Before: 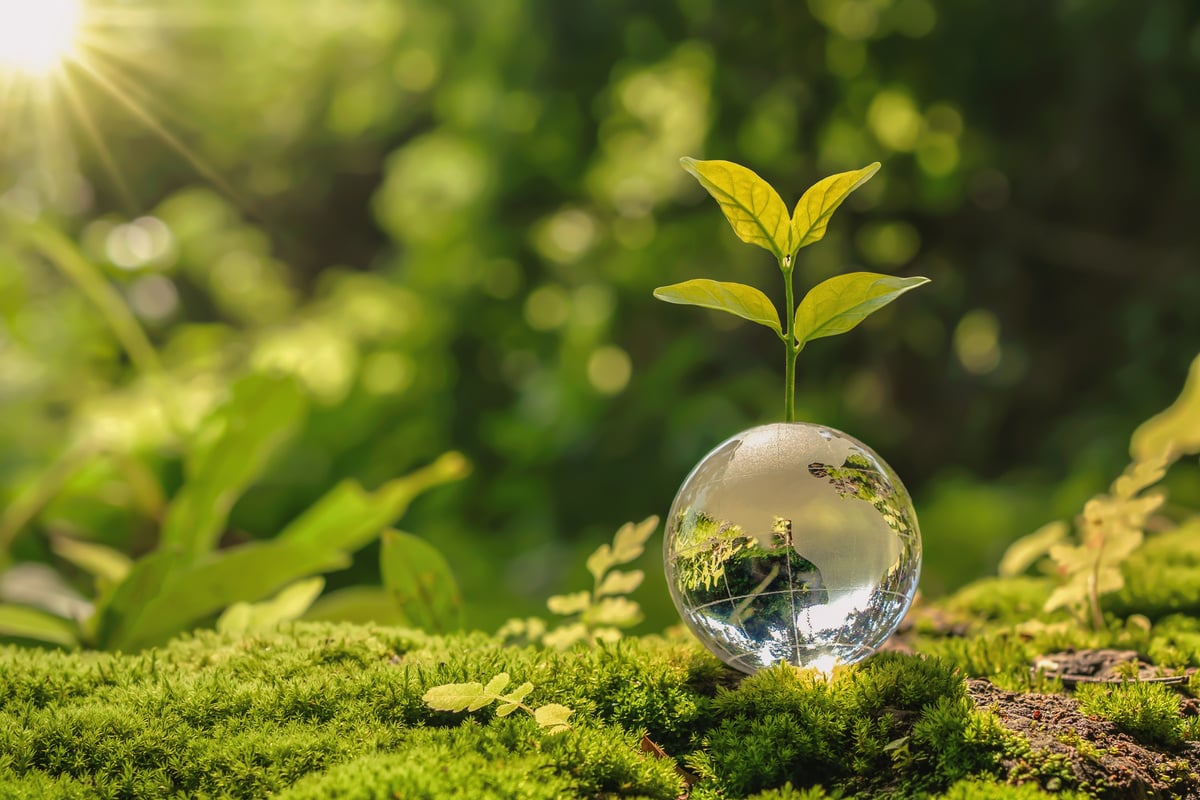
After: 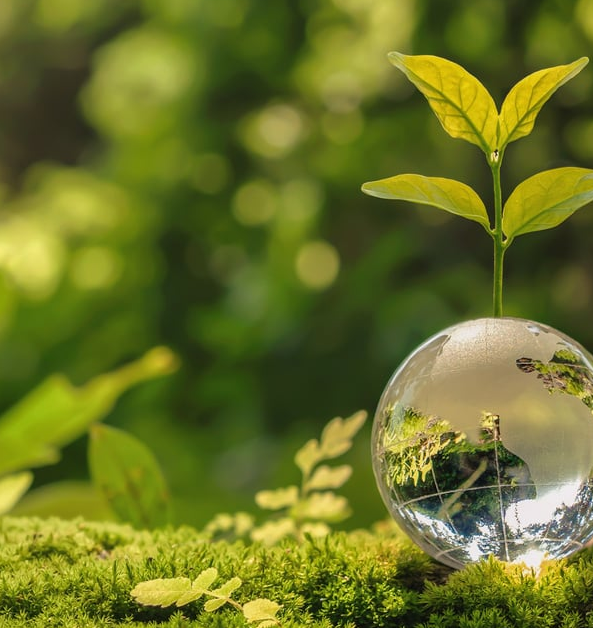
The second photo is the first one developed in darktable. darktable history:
tone equalizer: on, module defaults
crop and rotate: angle 0.02°, left 24.353%, top 13.219%, right 26.156%, bottom 8.224%
